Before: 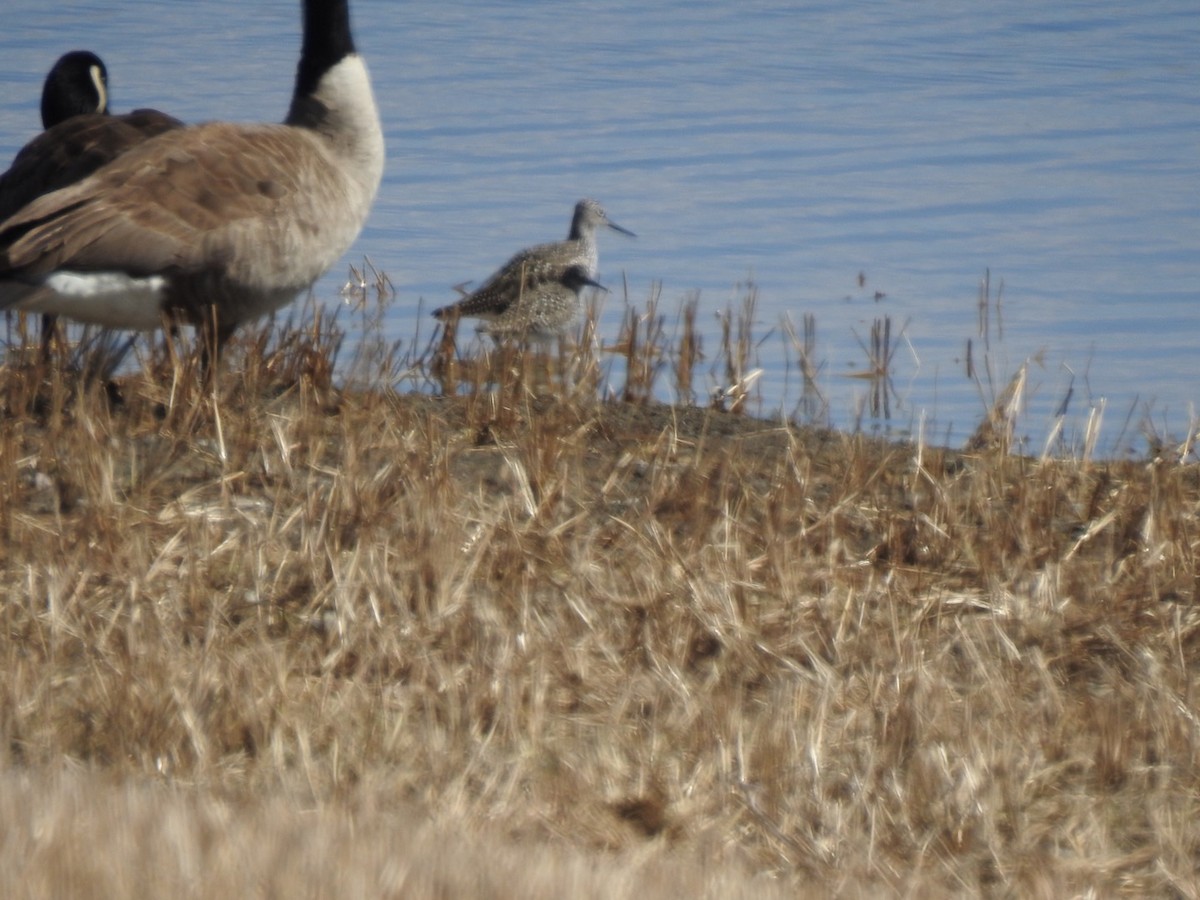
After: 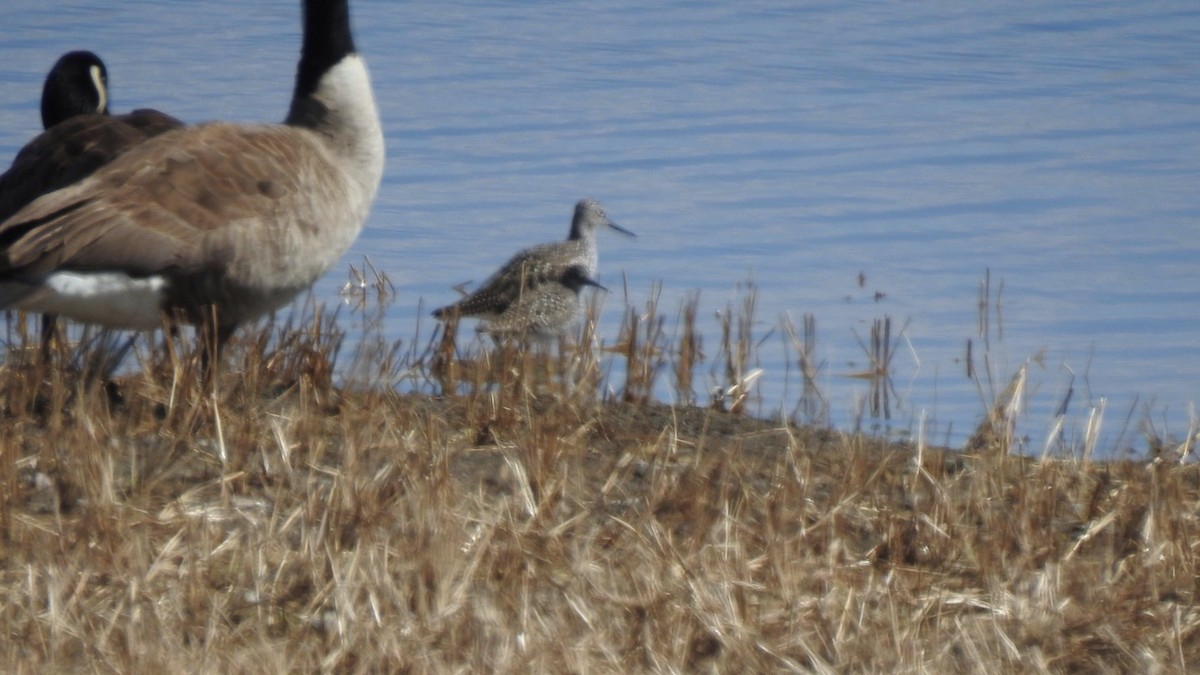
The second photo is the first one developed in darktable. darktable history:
white balance: red 0.98, blue 1.034
crop: bottom 24.988%
rgb levels: preserve colors max RGB
